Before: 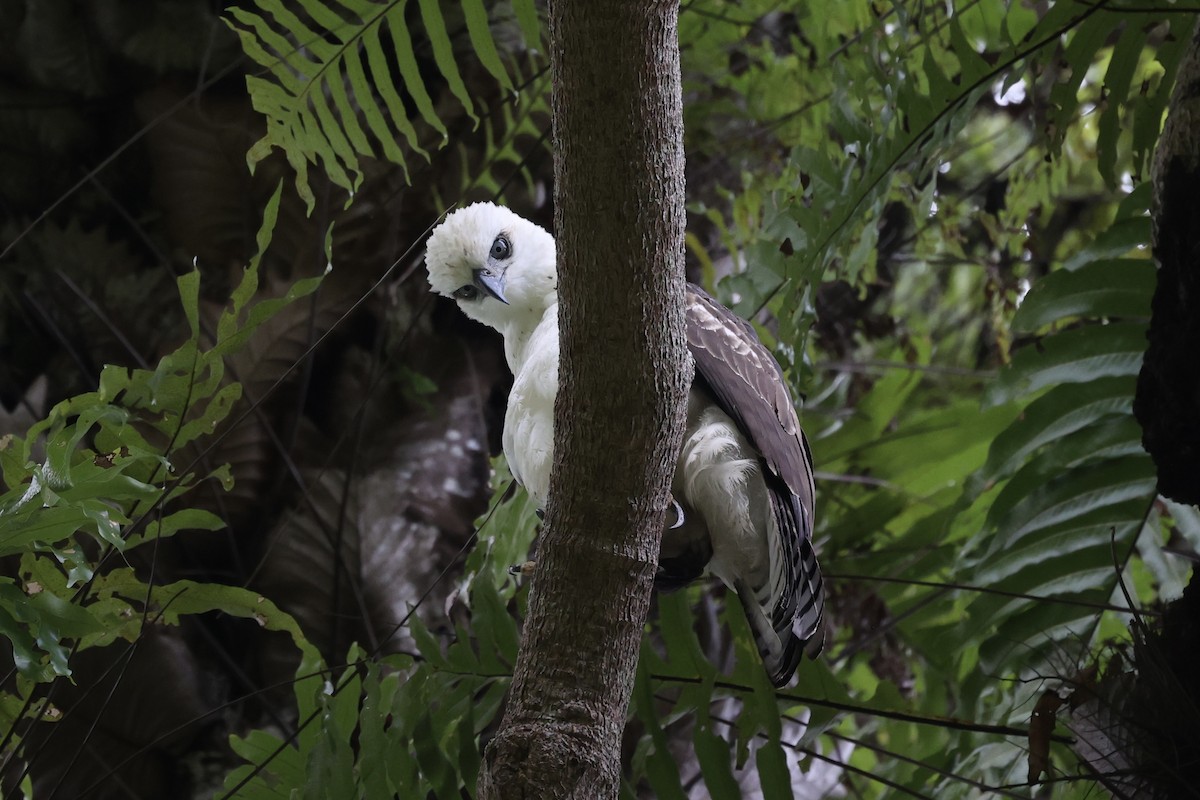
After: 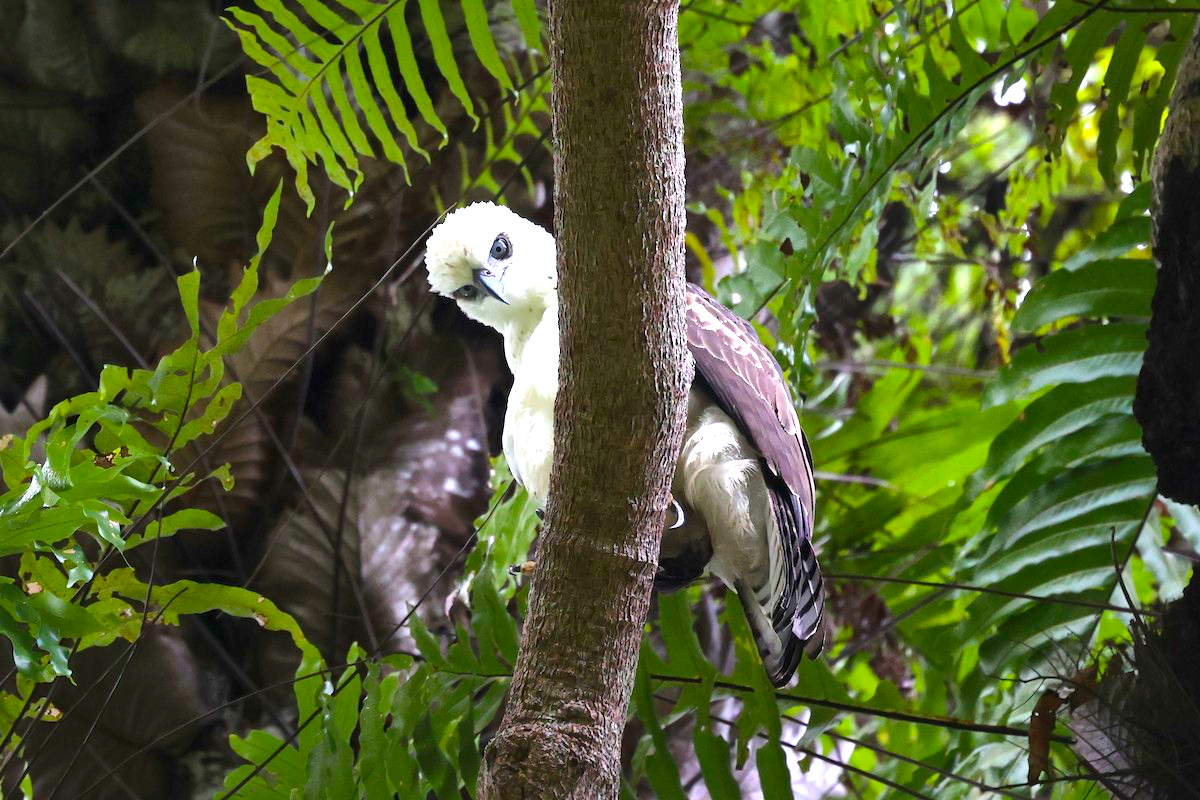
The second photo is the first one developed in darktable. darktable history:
color balance rgb: linear chroma grading › global chroma 15%, perceptual saturation grading › global saturation 30%
local contrast: mode bilateral grid, contrast 25, coarseness 50, detail 123%, midtone range 0.2
exposure: black level correction 0, exposure 1.45 EV, compensate exposure bias true, compensate highlight preservation false
